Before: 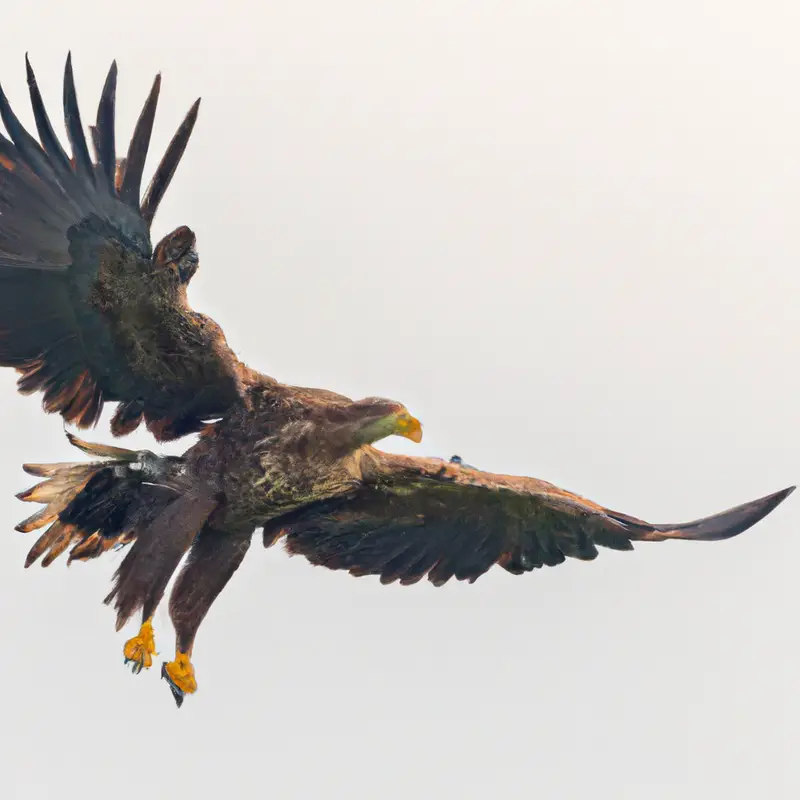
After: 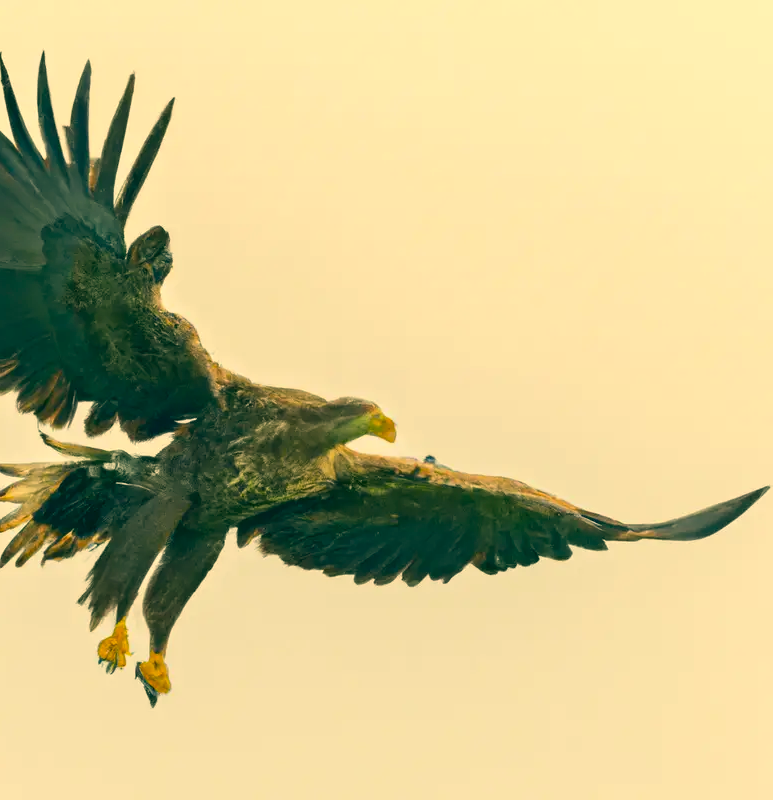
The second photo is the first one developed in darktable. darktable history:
color correction: highlights a* 5.67, highlights b* 33.47, shadows a* -26.23, shadows b* 3.91
crop and rotate: left 3.371%
